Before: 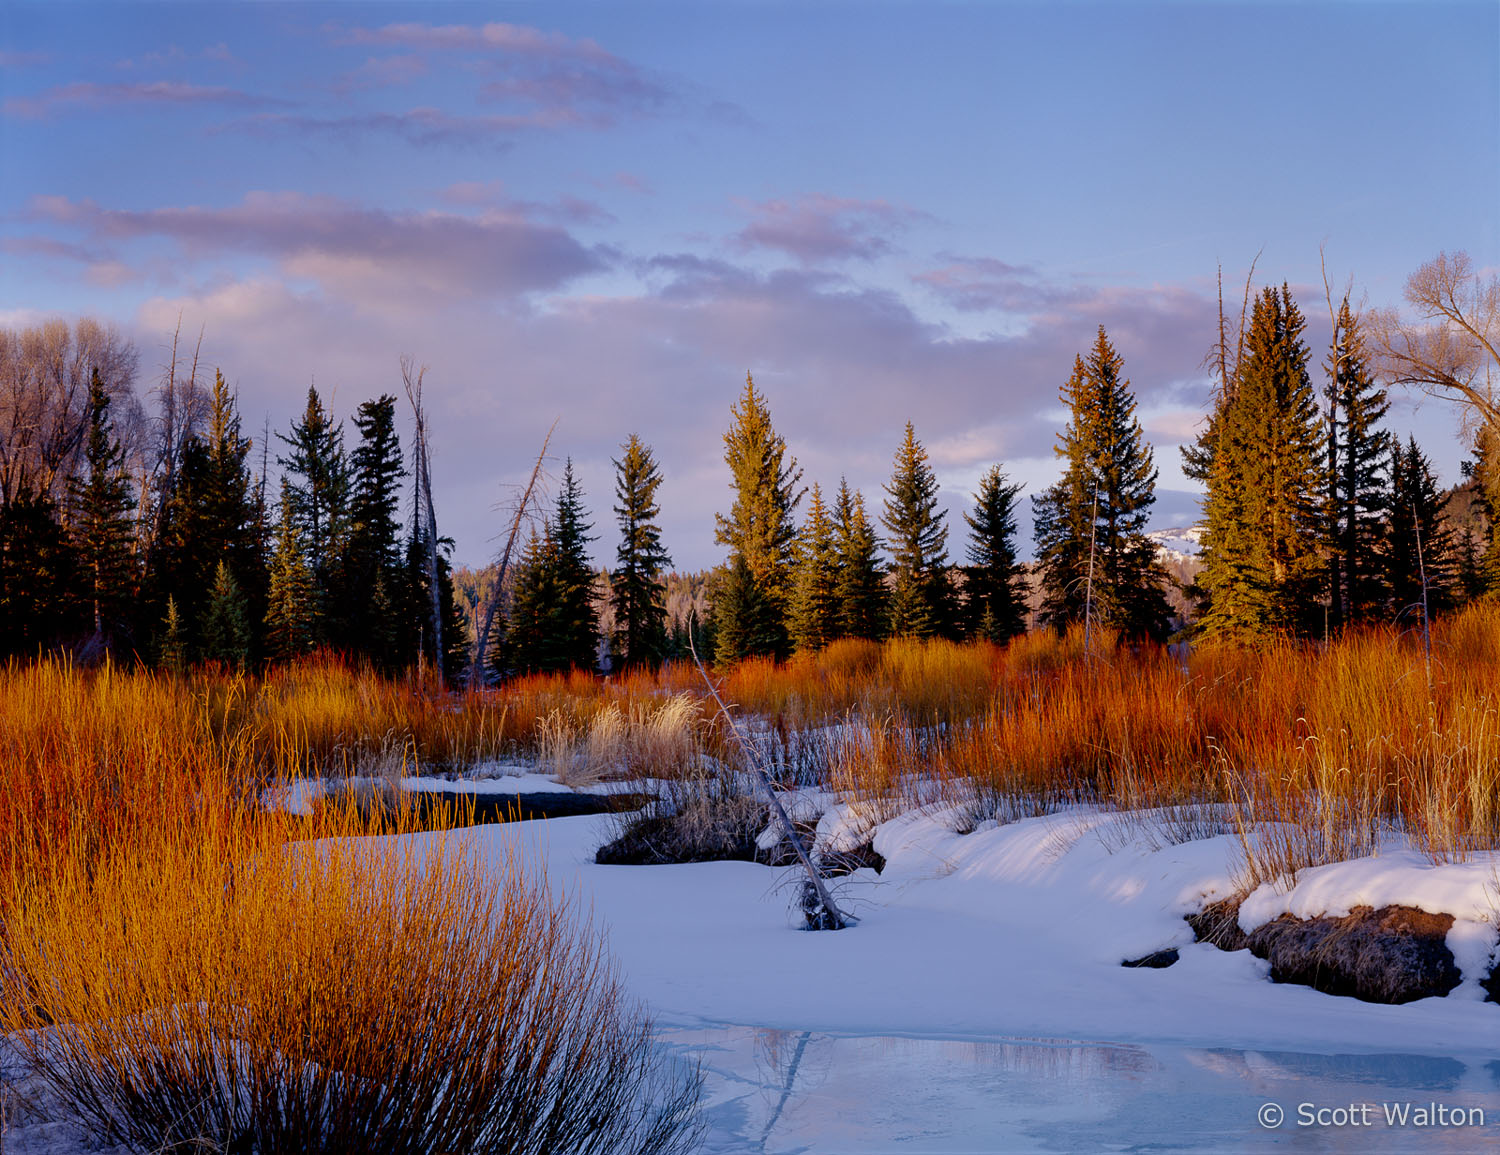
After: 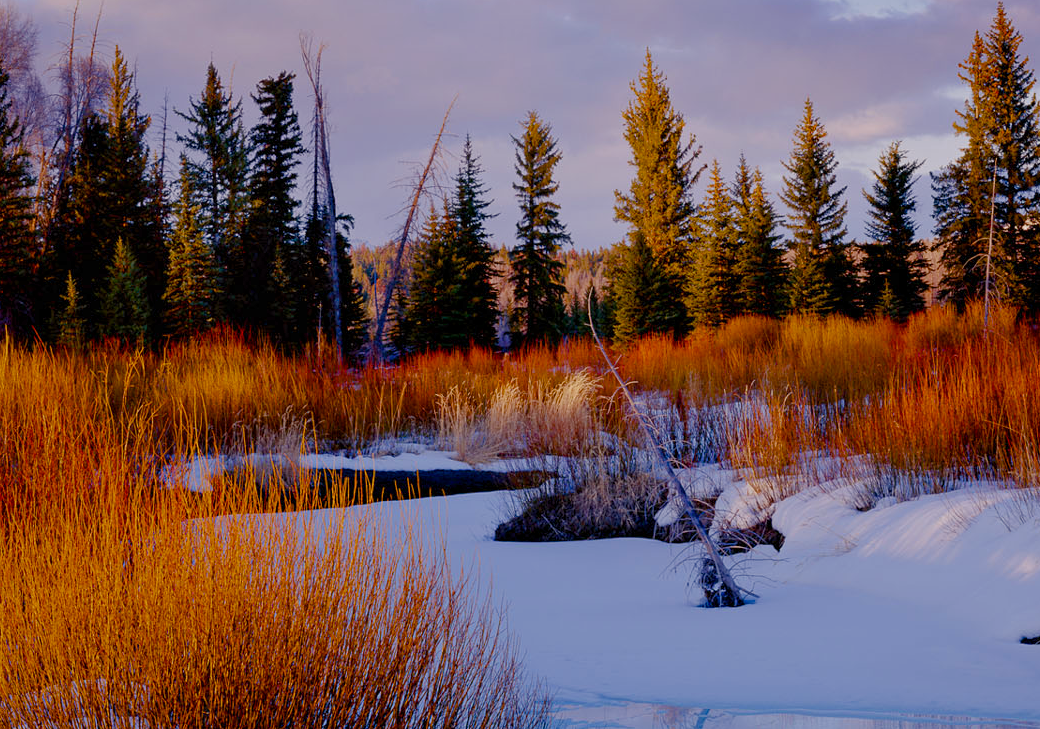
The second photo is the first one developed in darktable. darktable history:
crop: left 6.76%, top 28.026%, right 23.848%, bottom 8.813%
color balance rgb: highlights gain › chroma 1.115%, highlights gain › hue 68.04°, perceptual saturation grading › global saturation 13.717%, perceptual saturation grading › highlights -30.131%, perceptual saturation grading › shadows 51.187%, contrast -10.65%
